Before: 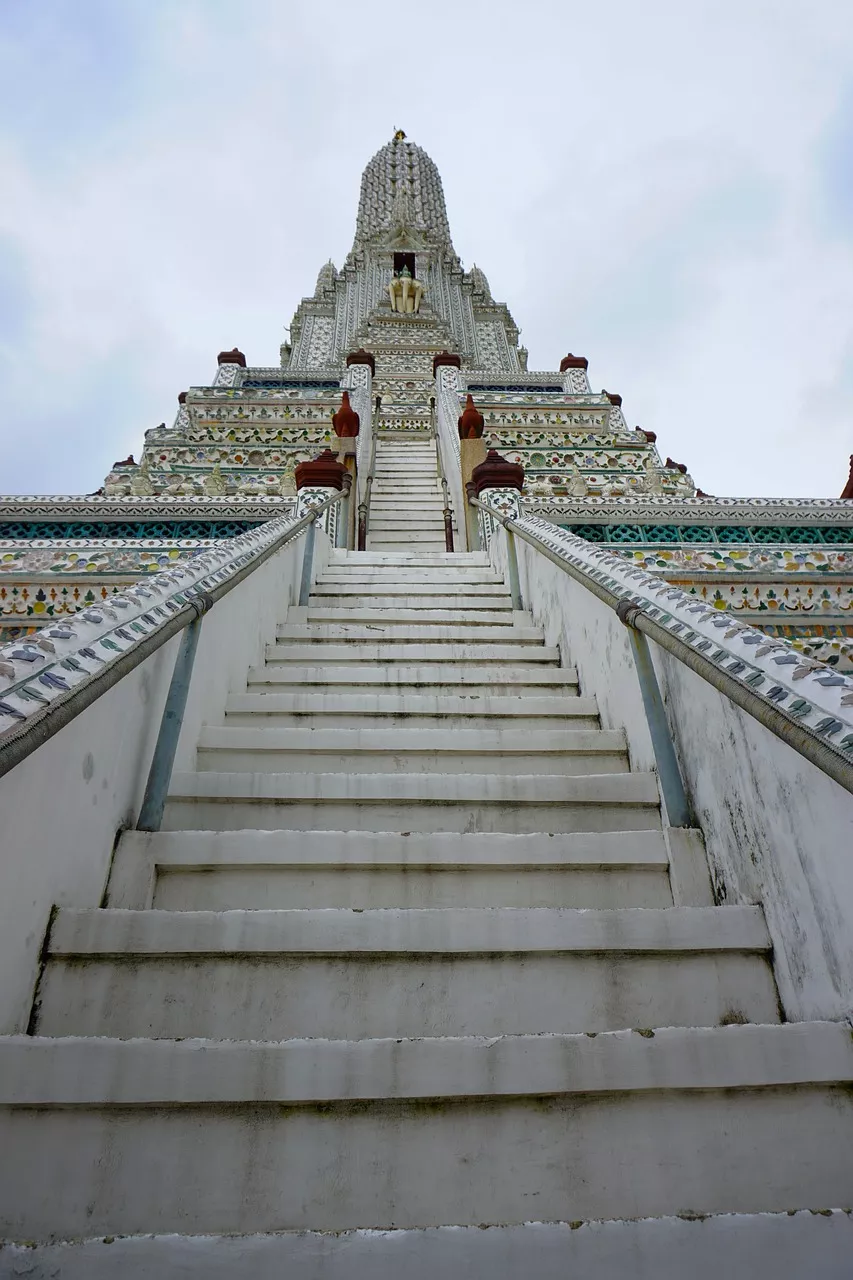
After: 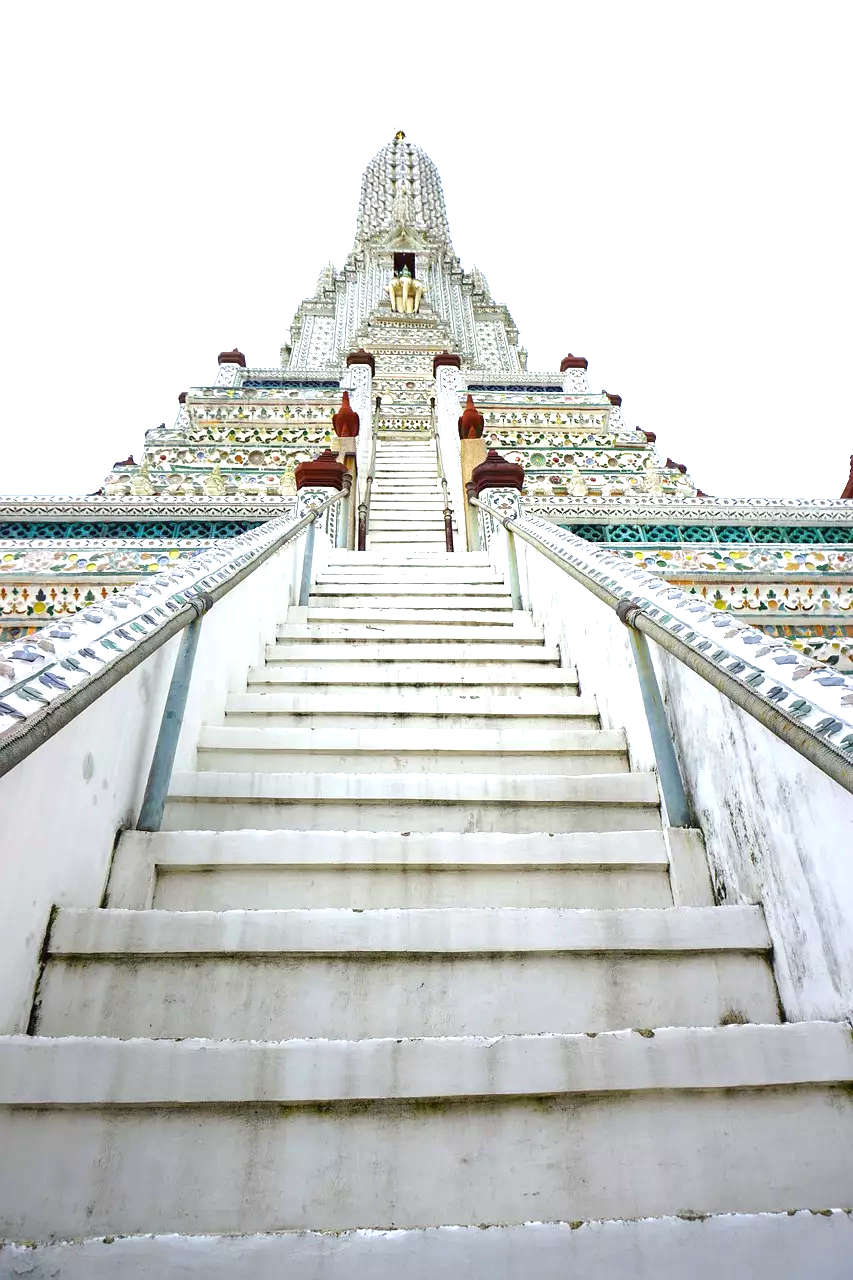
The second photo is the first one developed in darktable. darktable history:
exposure: black level correction 0, exposure 1.602 EV, compensate exposure bias true, compensate highlight preservation false
